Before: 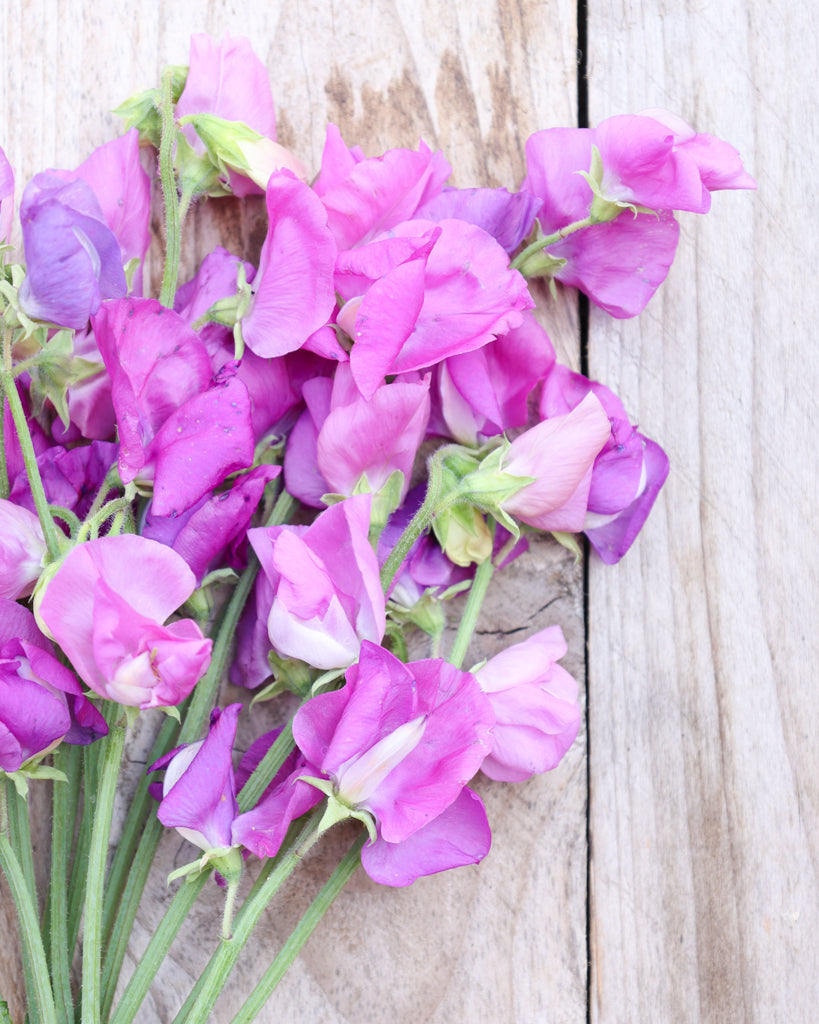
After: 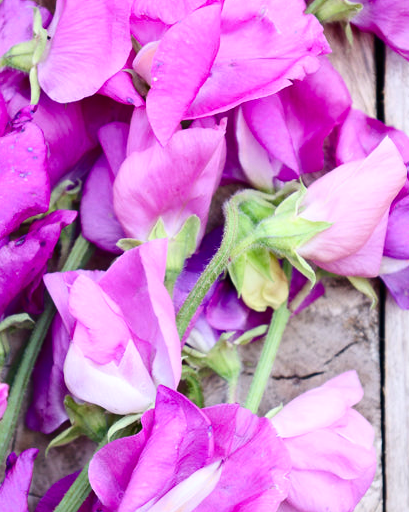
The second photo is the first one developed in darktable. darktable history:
crop: left 25%, top 25%, right 25%, bottom 25%
contrast brightness saturation: contrast 0.19, brightness -0.11, saturation 0.21
